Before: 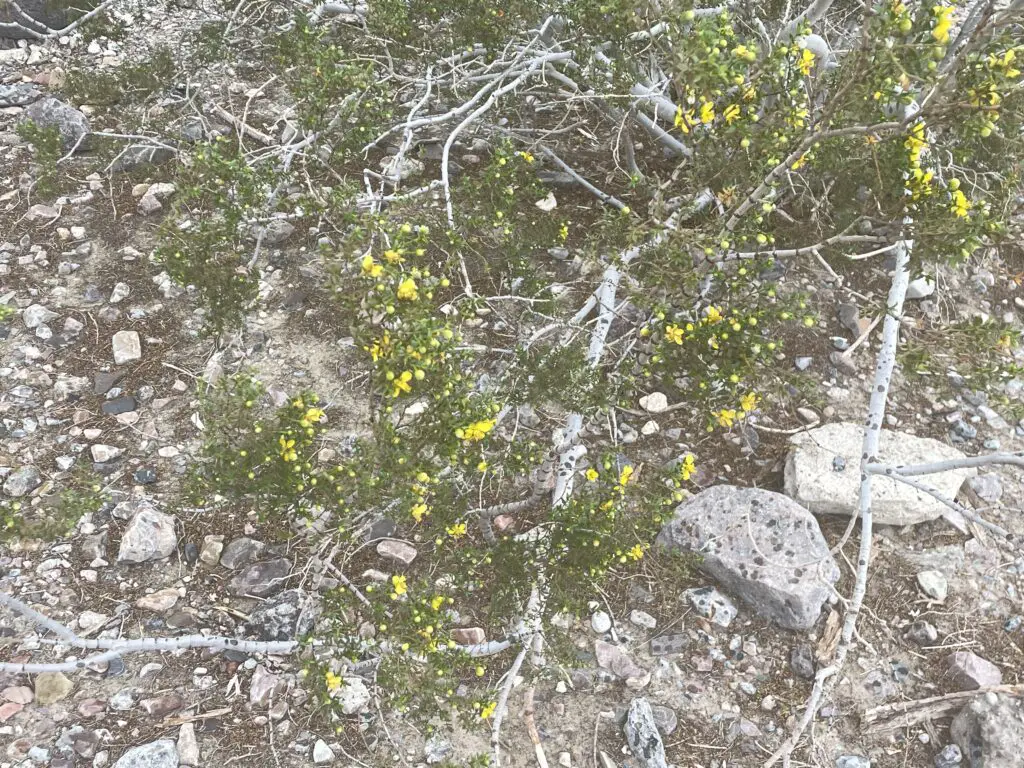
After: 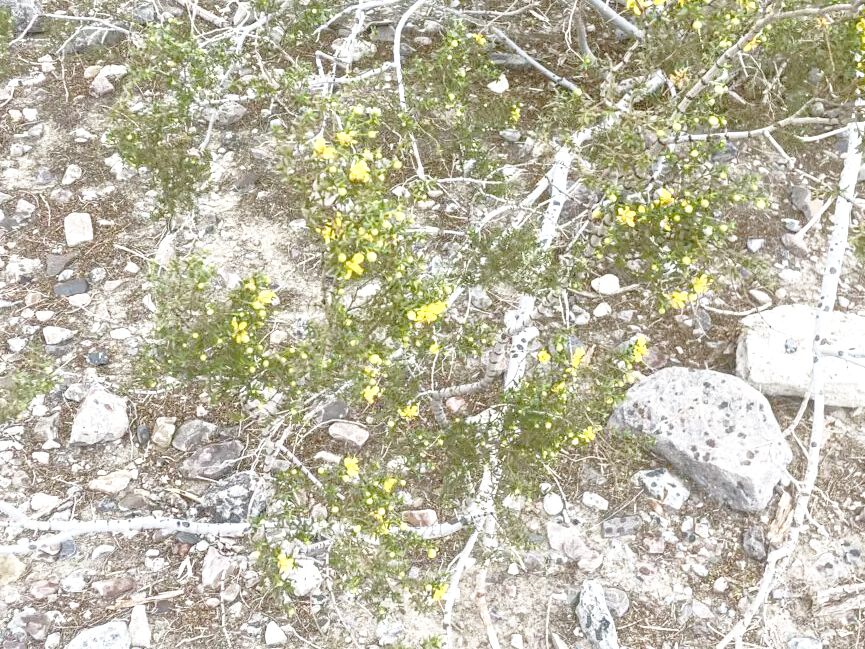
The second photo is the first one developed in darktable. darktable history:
base curve: curves: ch0 [(0, 0) (0.032, 0.037) (0.105, 0.228) (0.435, 0.76) (0.856, 0.983) (1, 1)], preserve colors none
local contrast: on, module defaults
crop and rotate: left 4.763%, top 15.447%, right 10.68%
shadows and highlights: shadows 25.54, highlights -25.24
